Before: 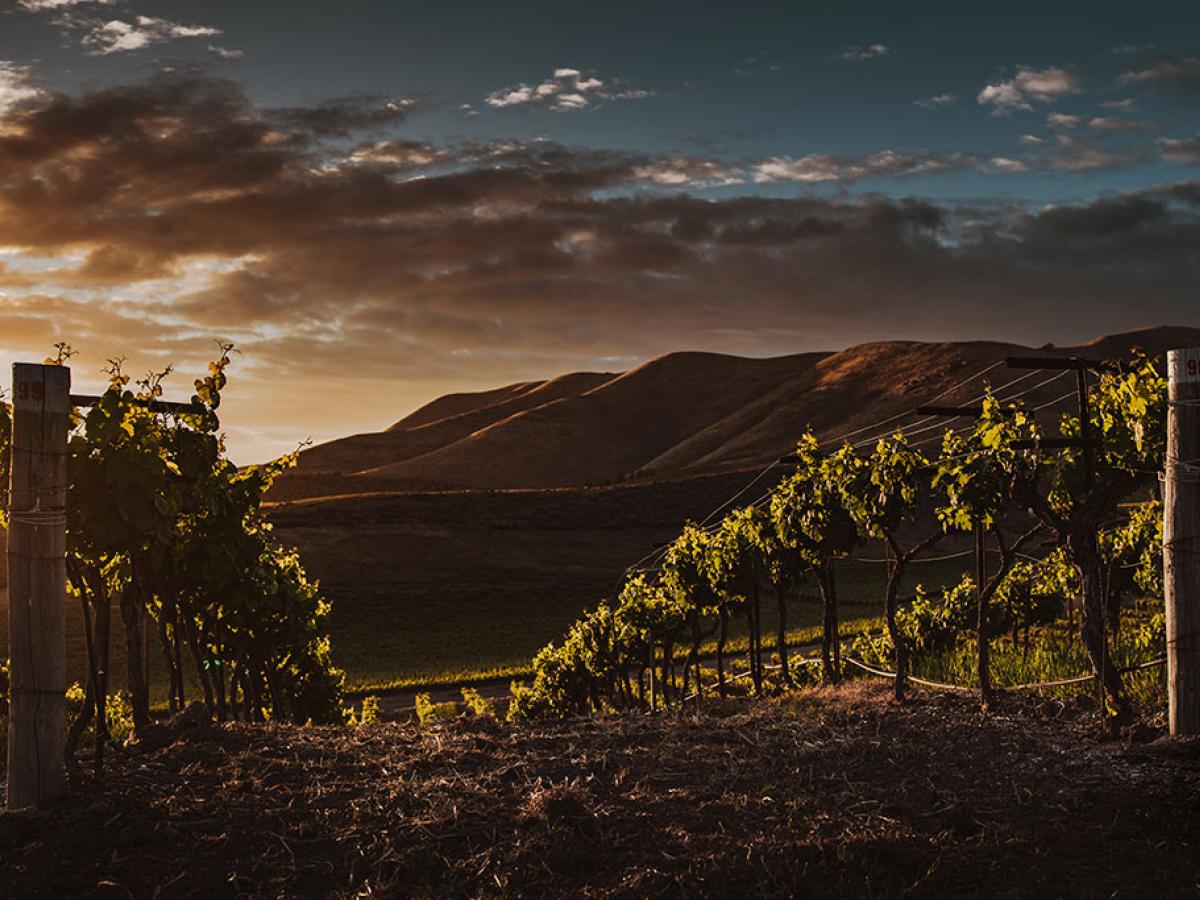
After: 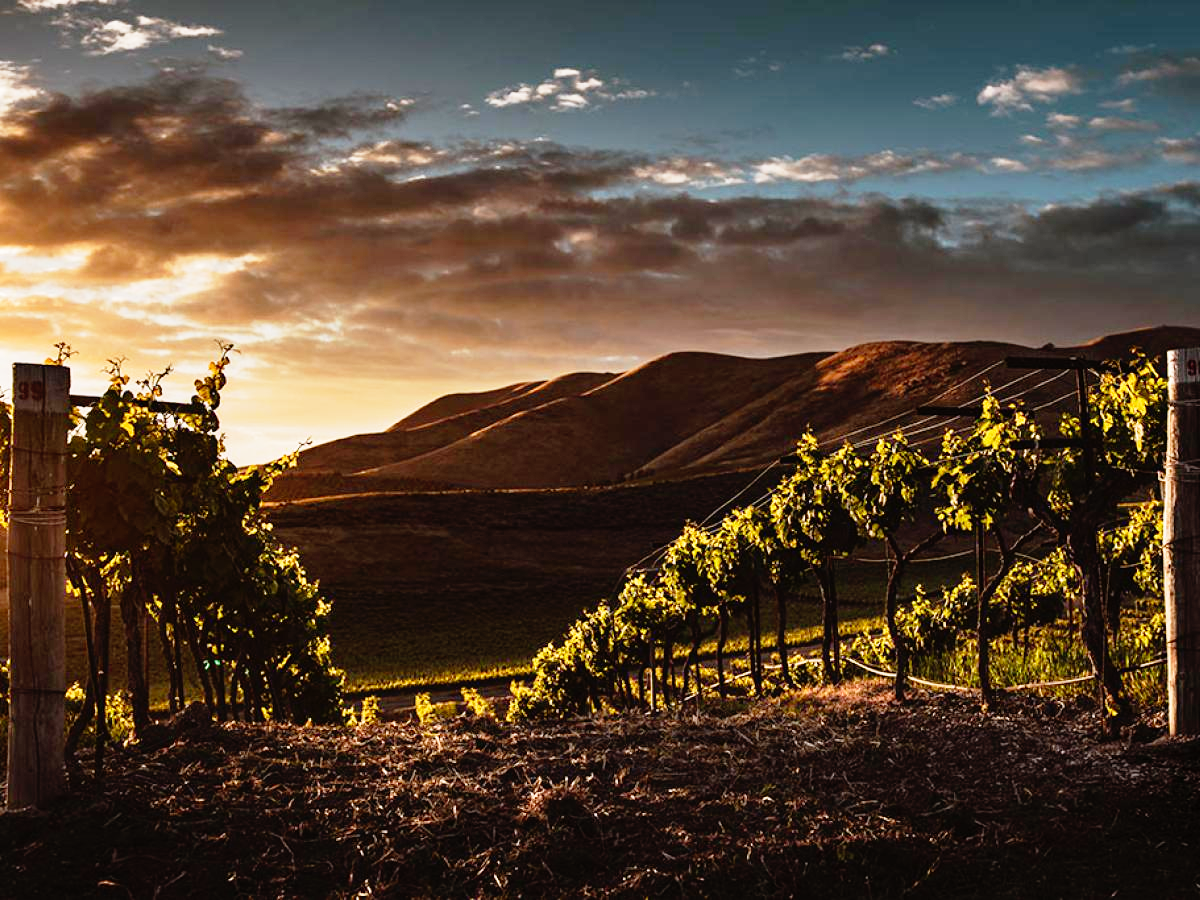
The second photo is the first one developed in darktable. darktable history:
exposure: exposure -0.057 EV, compensate highlight preservation false
base curve: curves: ch0 [(0, 0) (0.012, 0.01) (0.073, 0.168) (0.31, 0.711) (0.645, 0.957) (1, 1)], preserve colors none
